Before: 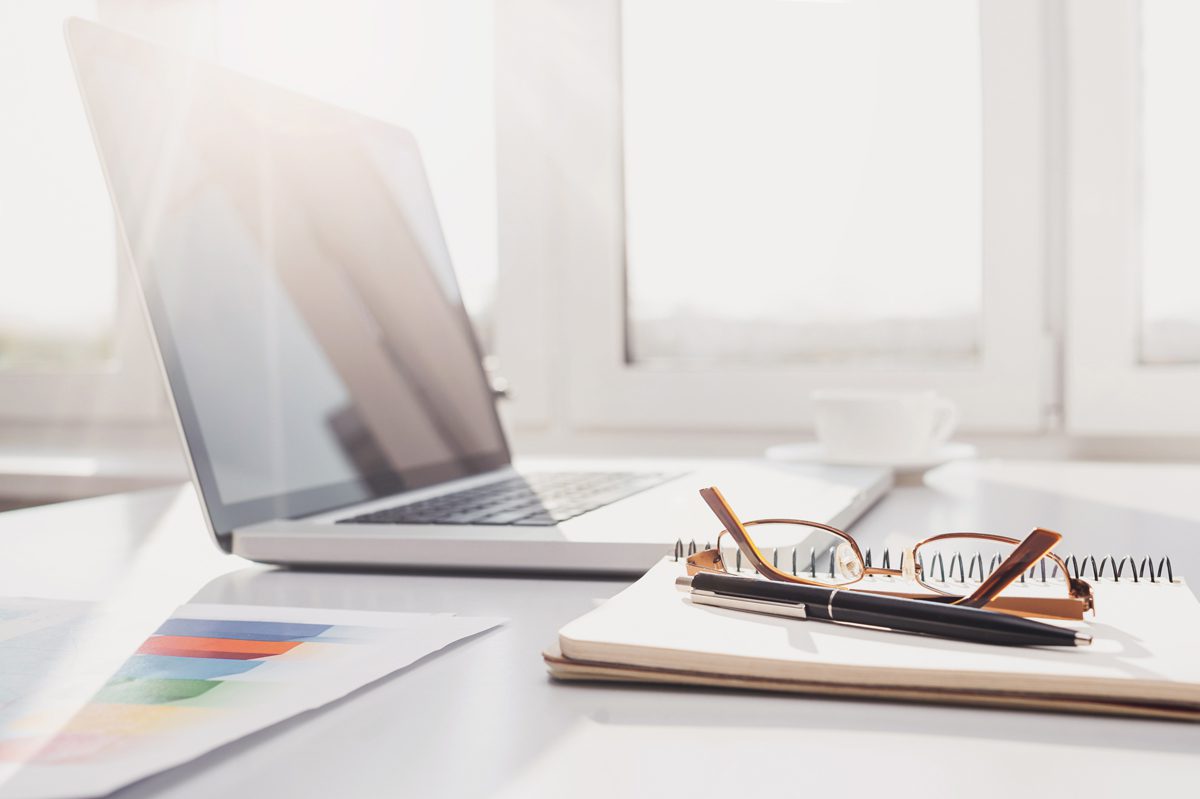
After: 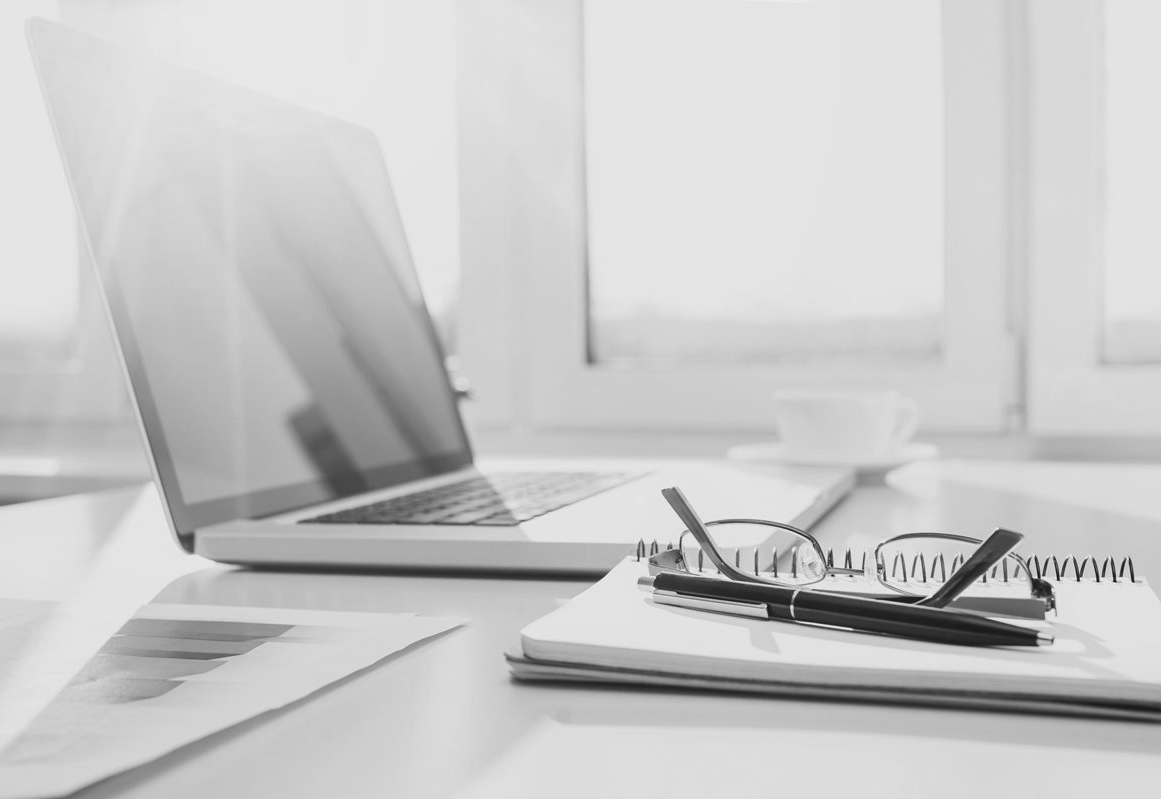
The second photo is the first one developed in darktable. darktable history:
velvia: on, module defaults
monochrome: a 14.95, b -89.96
crop and rotate: left 3.238%
white balance: red 0.982, blue 1.018
